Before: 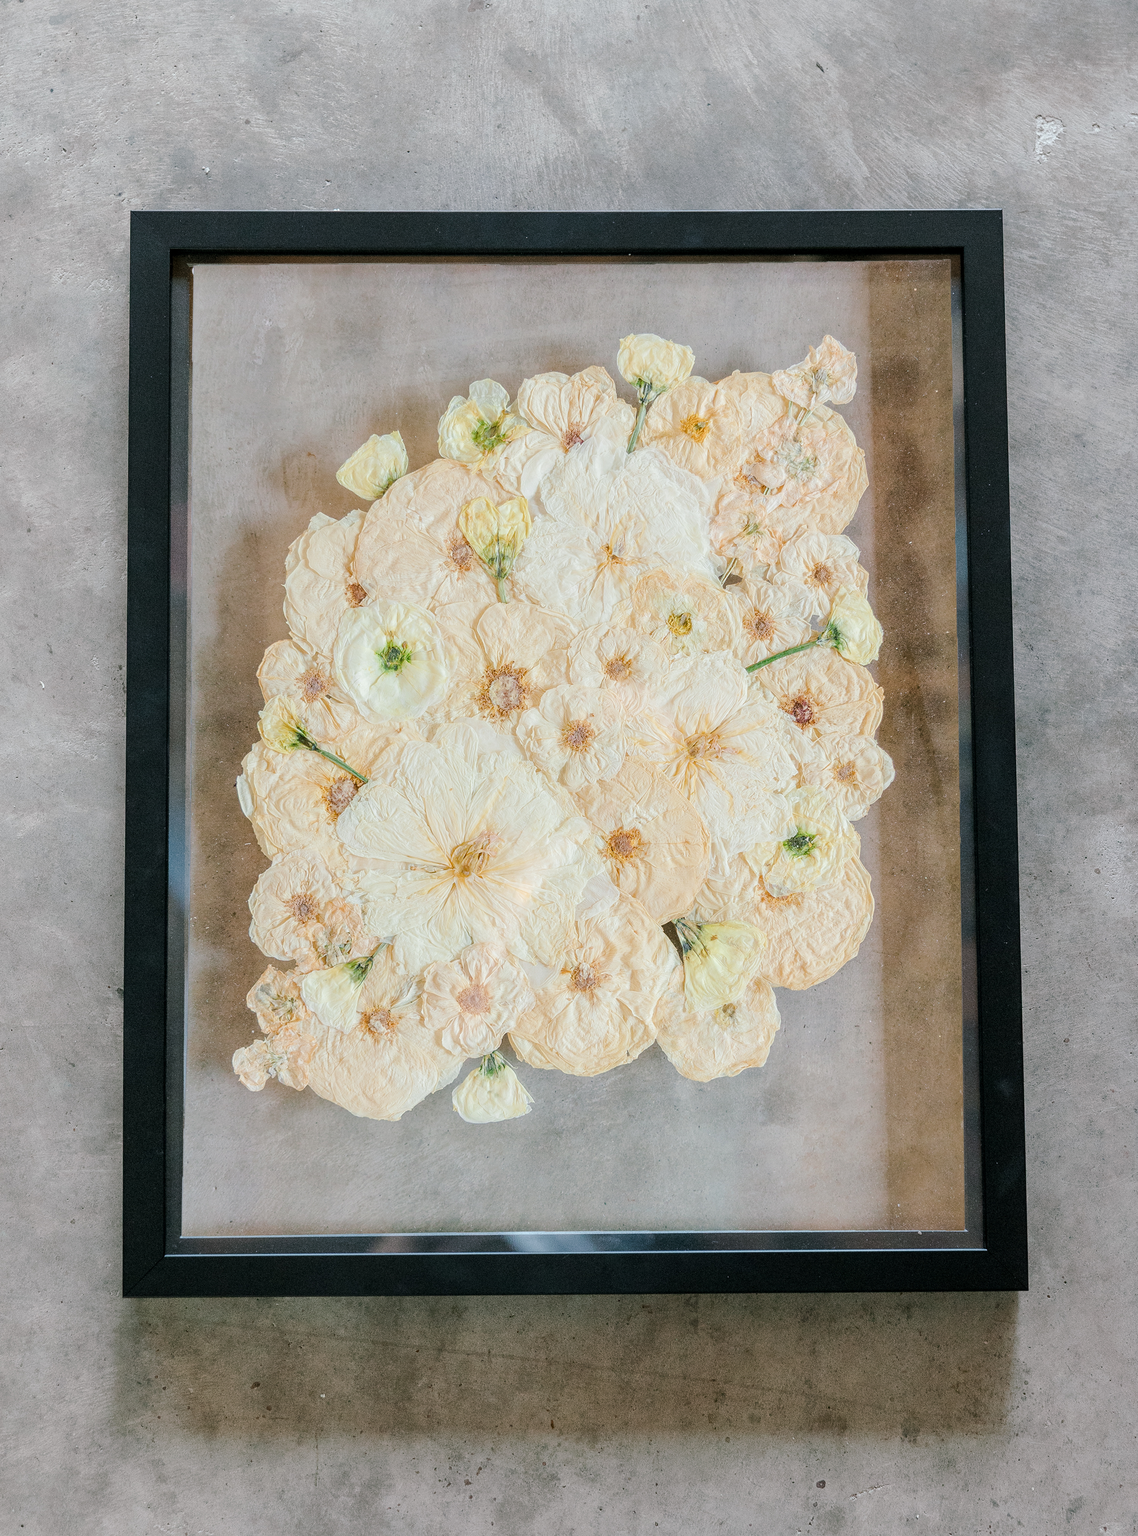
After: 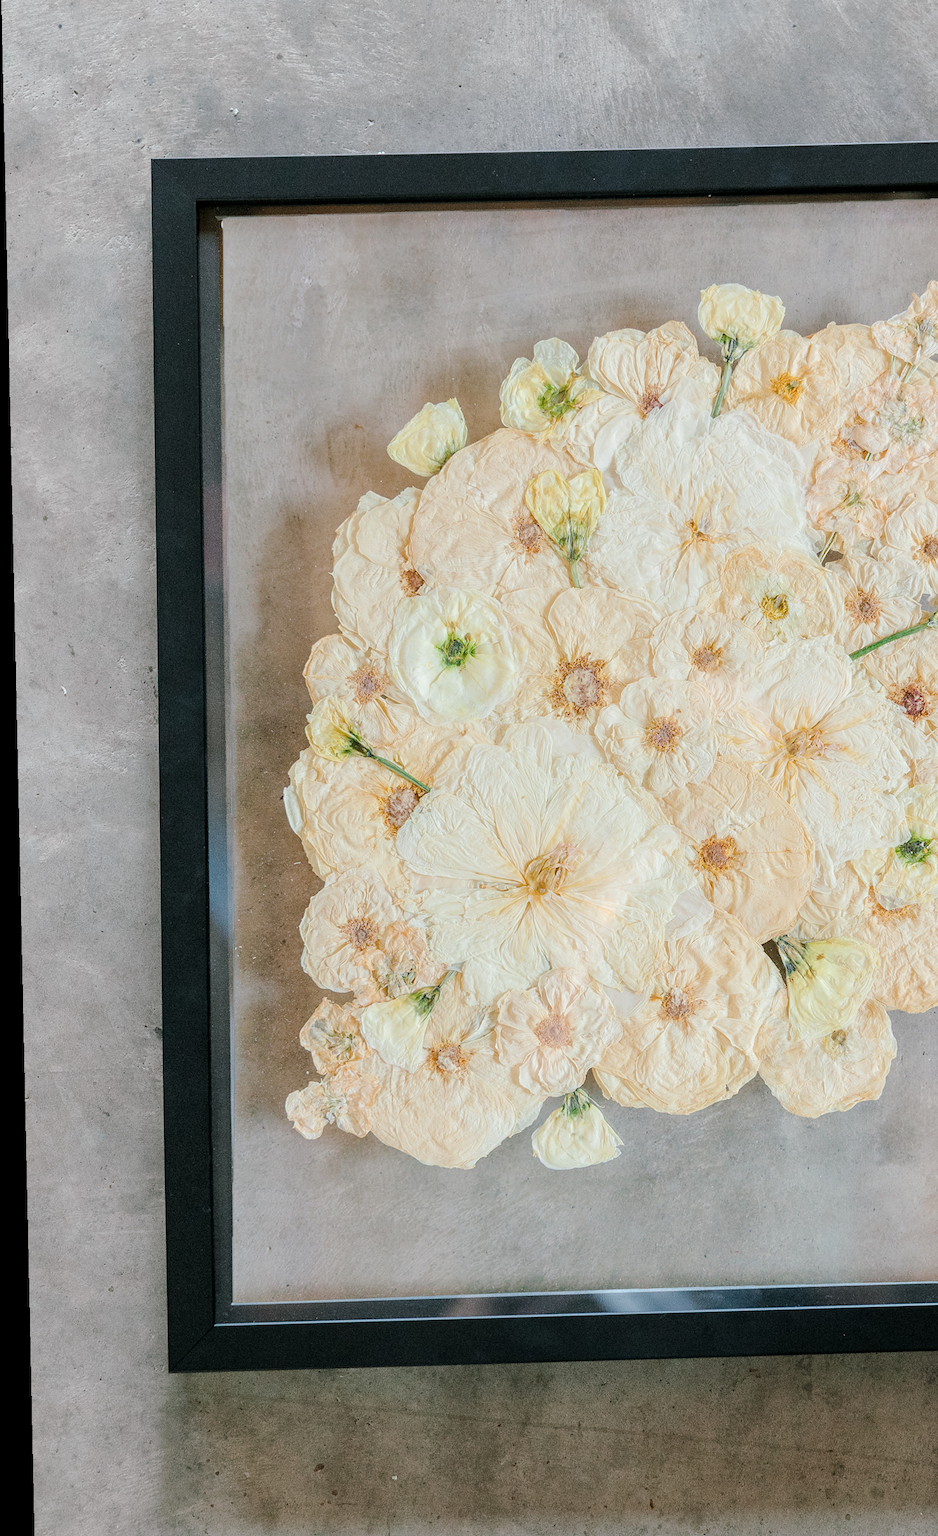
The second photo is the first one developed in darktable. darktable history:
crop: top 5.803%, right 27.864%, bottom 5.804%
rotate and perspective: rotation -1.24°, automatic cropping off
